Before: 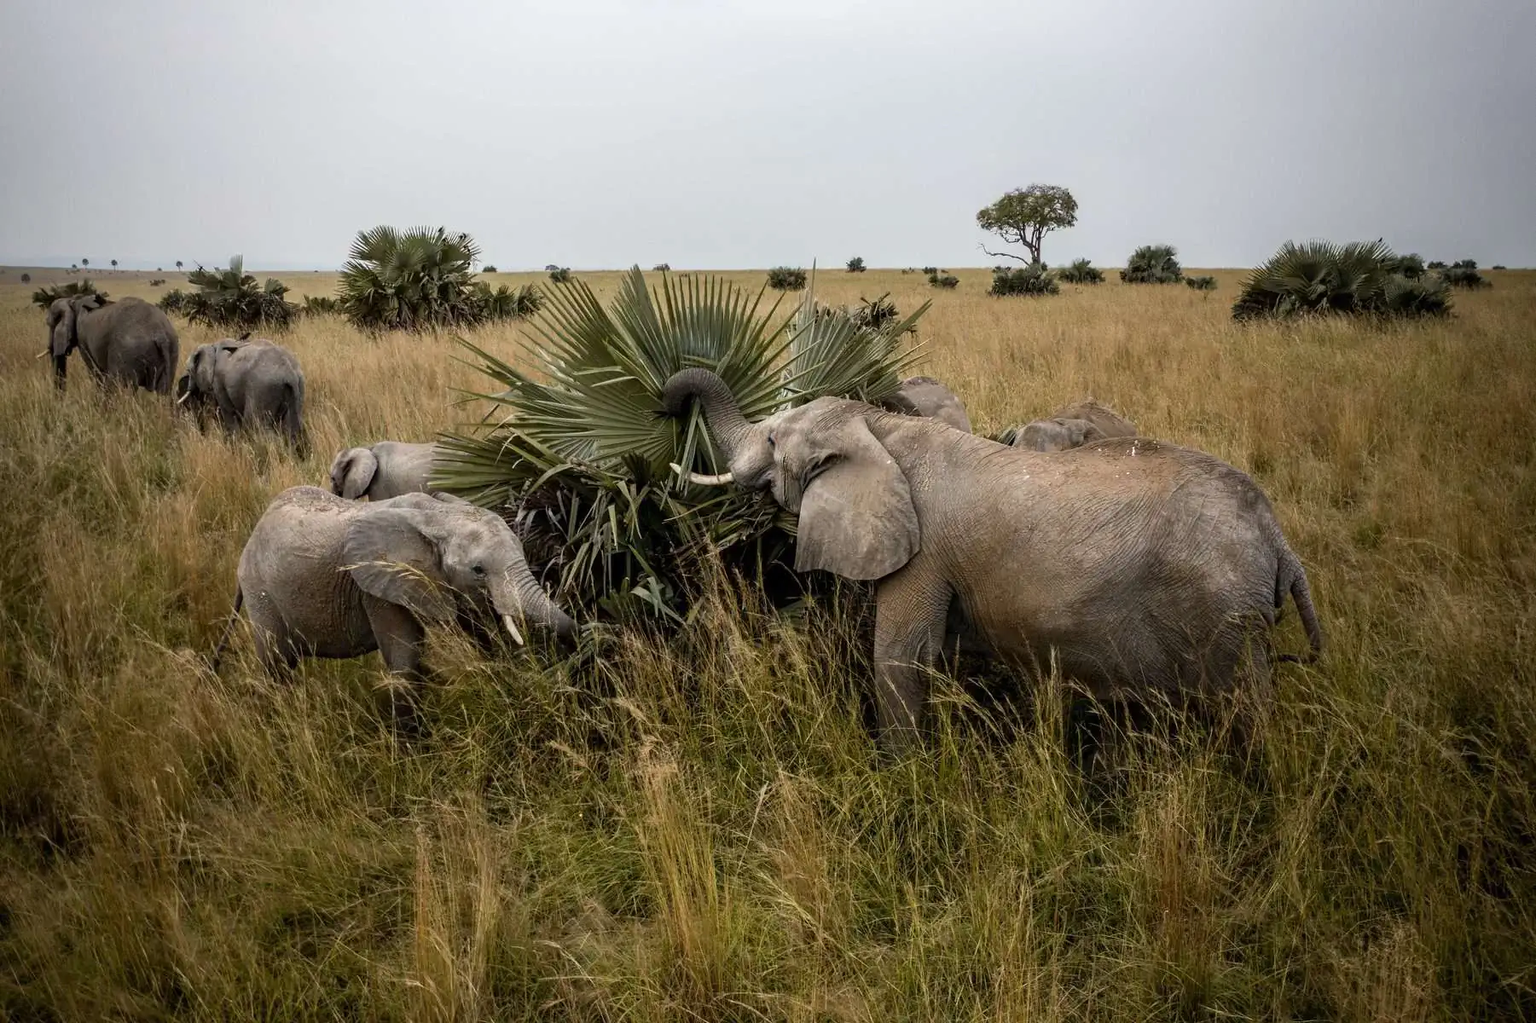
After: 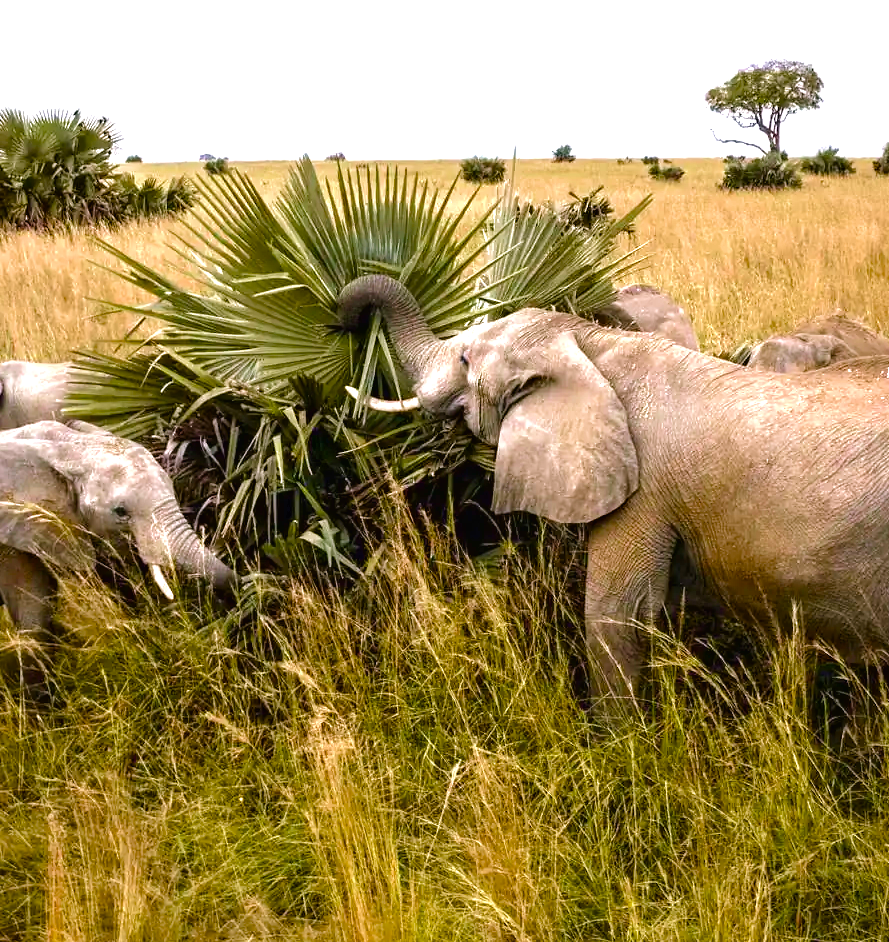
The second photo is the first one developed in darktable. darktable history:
crop and rotate: angle 0.021°, left 24.469%, top 13.073%, right 26.132%, bottom 8.308%
velvia: on, module defaults
tone curve: curves: ch0 [(0, 0) (0.003, 0.013) (0.011, 0.018) (0.025, 0.027) (0.044, 0.045) (0.069, 0.068) (0.1, 0.096) (0.136, 0.13) (0.177, 0.168) (0.224, 0.217) (0.277, 0.277) (0.335, 0.338) (0.399, 0.401) (0.468, 0.473) (0.543, 0.544) (0.623, 0.621) (0.709, 0.7) (0.801, 0.781) (0.898, 0.869) (1, 1)], color space Lab, independent channels, preserve colors none
color balance rgb: highlights gain › chroma 2.063%, highlights gain › hue 293.32°, perceptual saturation grading › global saturation 20%, perceptual saturation grading › highlights -24.935%, perceptual saturation grading › shadows 49.76%, perceptual brilliance grading › global brilliance 2.517%, perceptual brilliance grading › highlights -2.391%, perceptual brilliance grading › shadows 3.246%, global vibrance 30.231%, contrast 10.308%
exposure: black level correction 0, exposure 1.001 EV, compensate exposure bias true, compensate highlight preservation false
